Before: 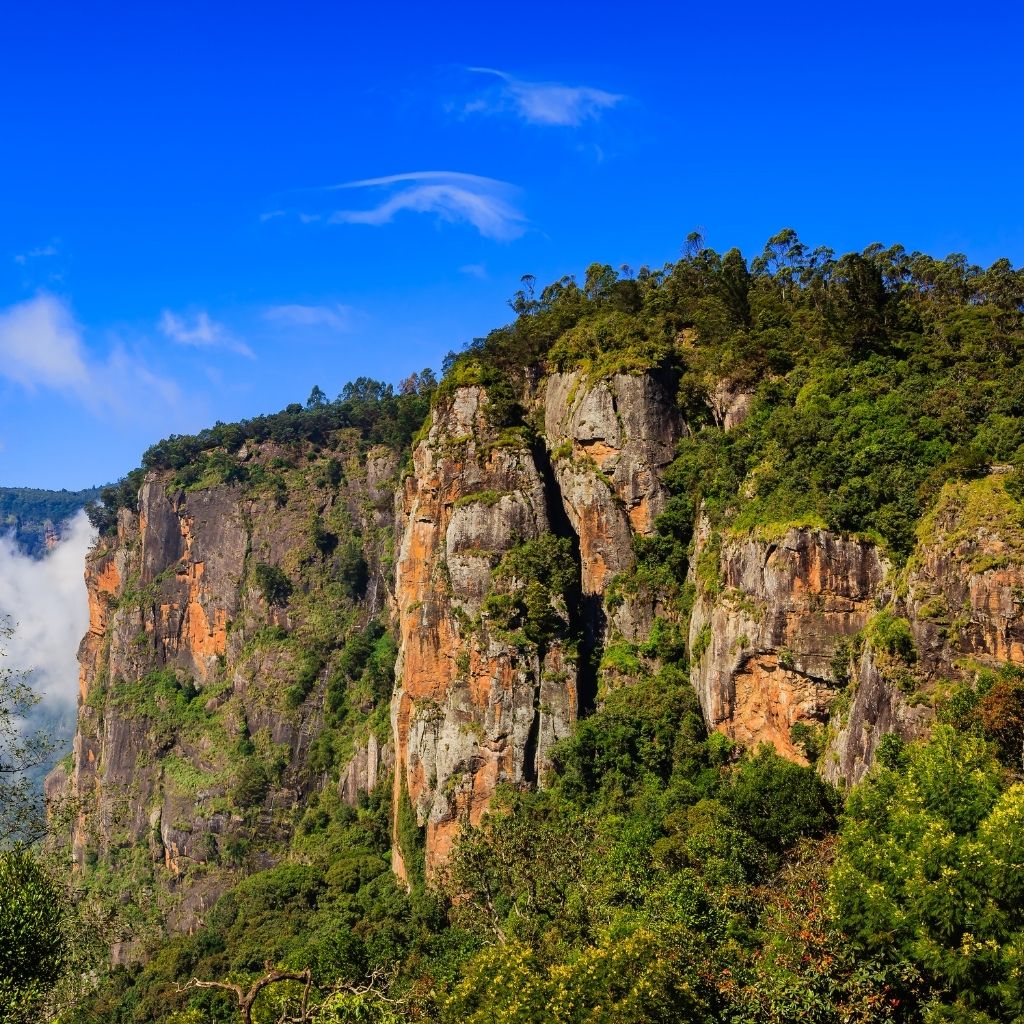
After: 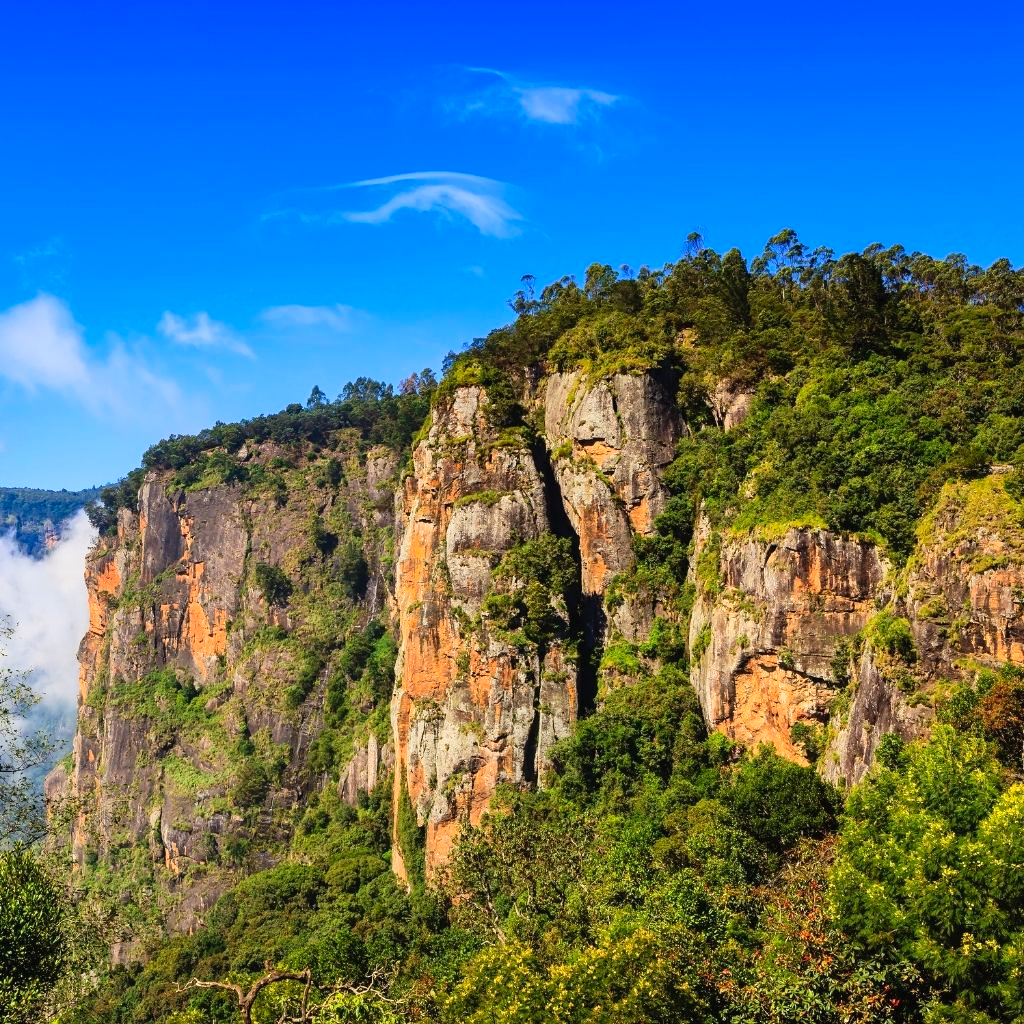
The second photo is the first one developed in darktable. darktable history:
tone equalizer: -8 EV 0.067 EV, edges refinement/feathering 500, mask exposure compensation -1.57 EV, preserve details no
contrast brightness saturation: contrast 0.203, brightness 0.157, saturation 0.216
